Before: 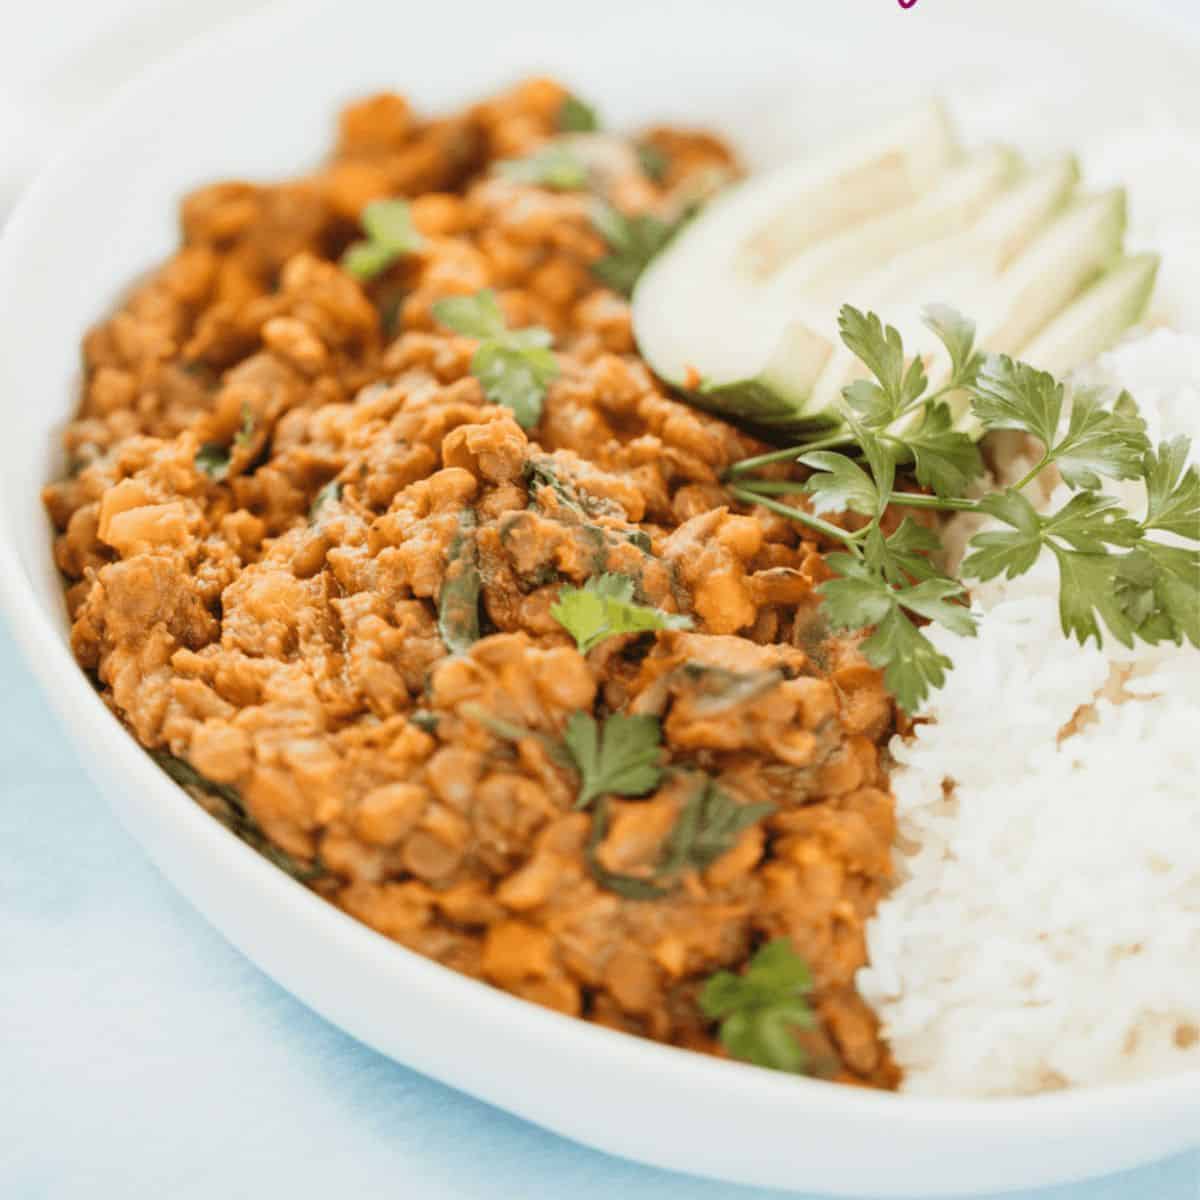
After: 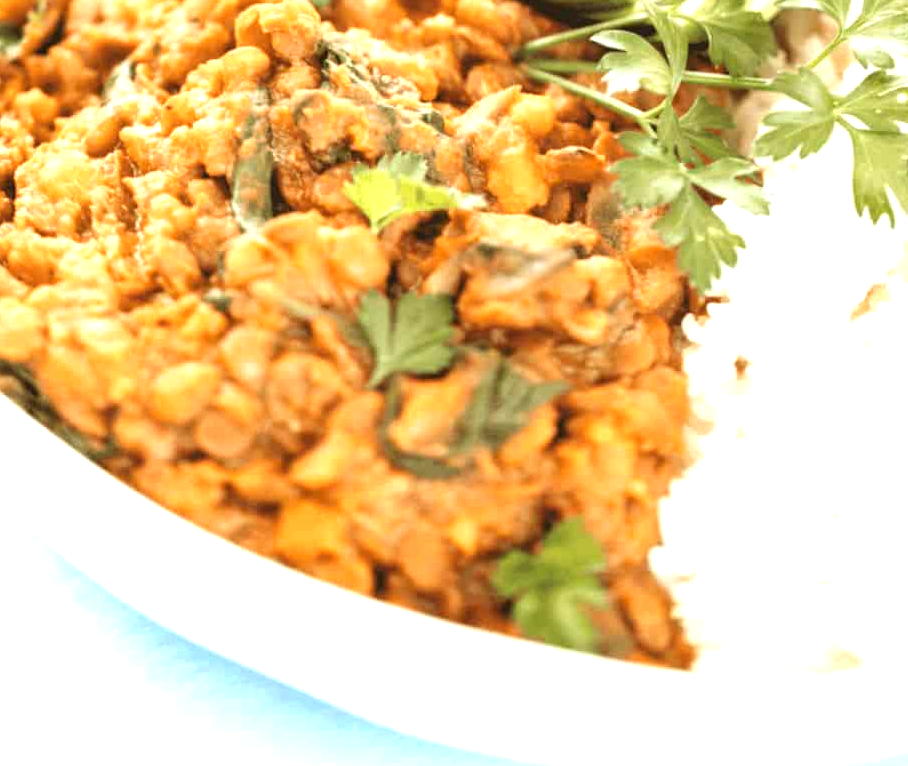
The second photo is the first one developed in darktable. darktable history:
crop and rotate: left 17.299%, top 35.115%, right 7.015%, bottom 1.024%
exposure: exposure 1 EV, compensate highlight preservation false
